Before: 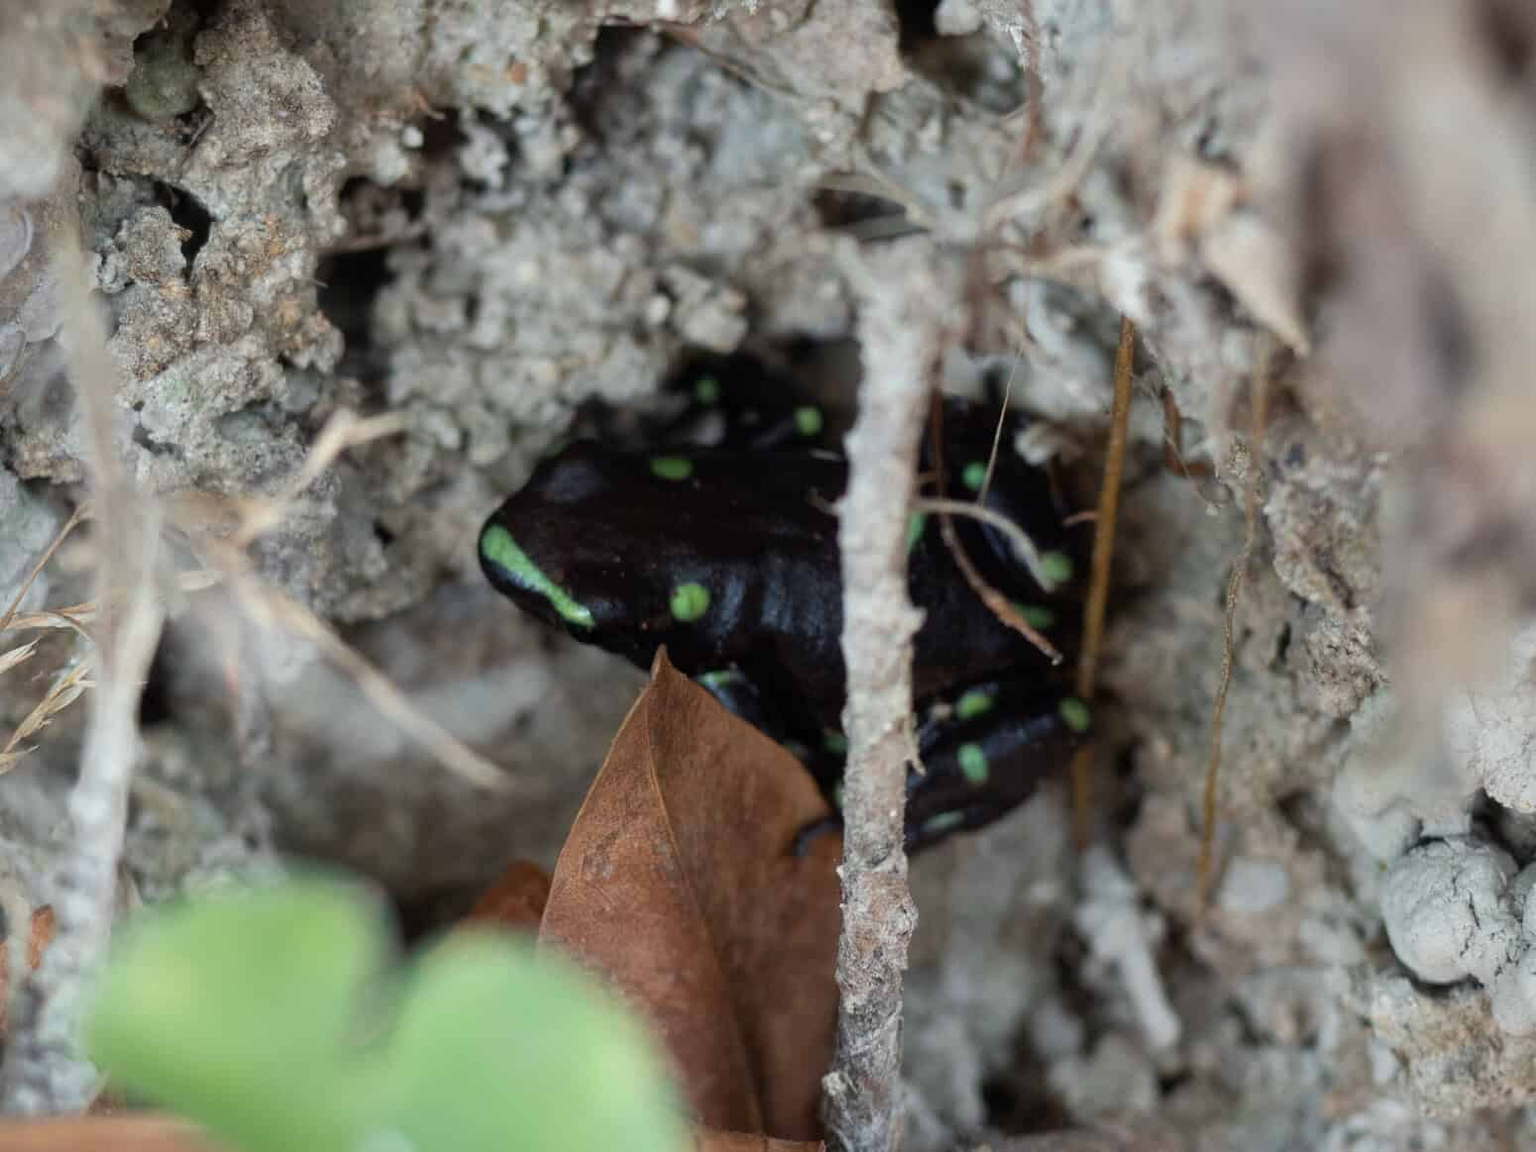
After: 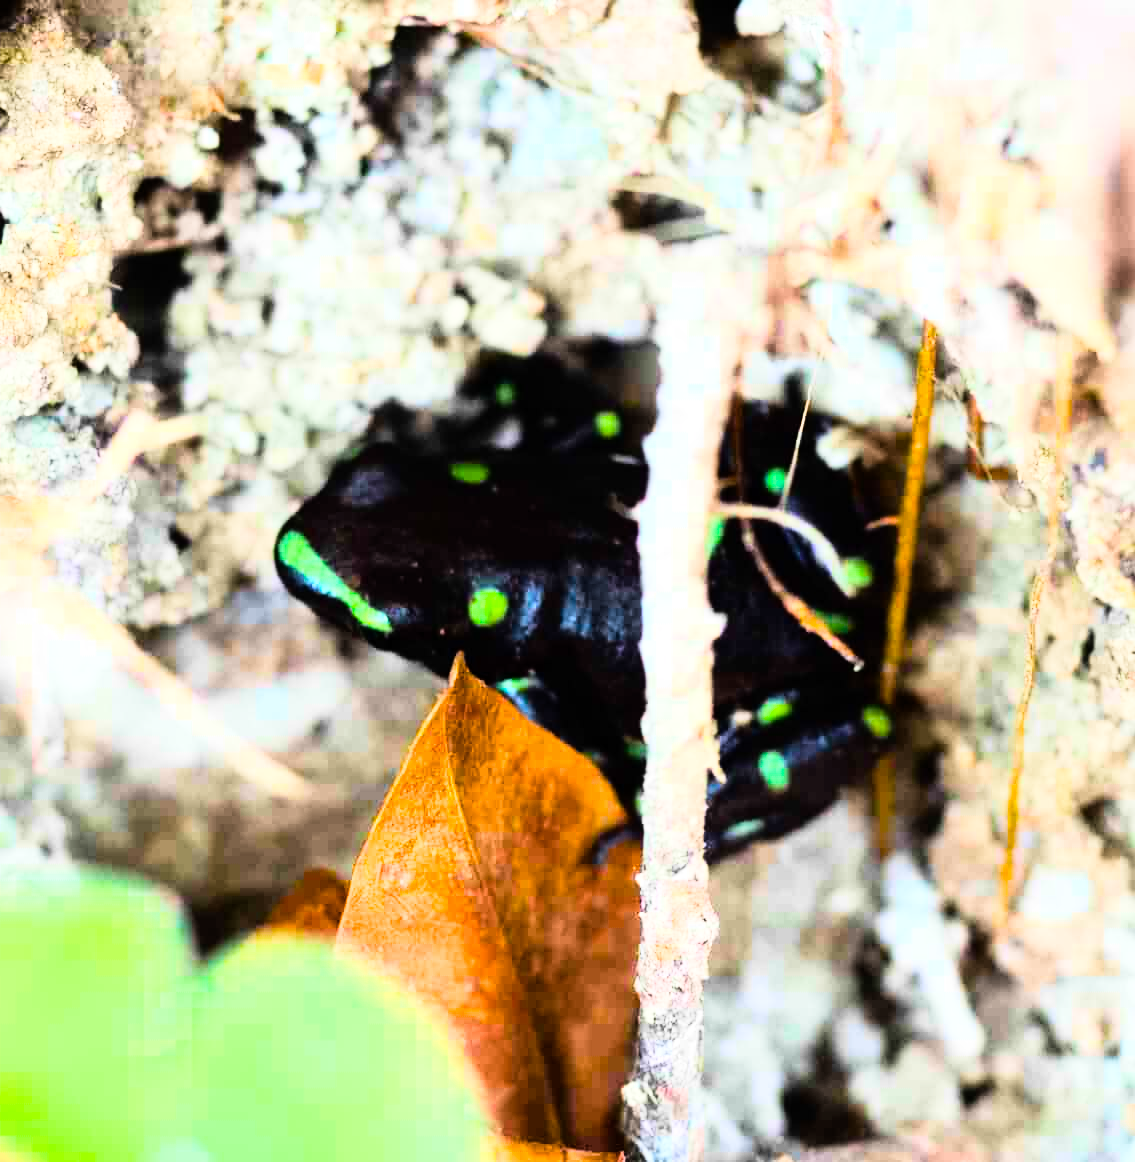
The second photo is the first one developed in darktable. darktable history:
crop: left 13.443%, right 13.31%
rgb curve: curves: ch0 [(0, 0) (0.21, 0.15) (0.24, 0.21) (0.5, 0.75) (0.75, 0.96) (0.89, 0.99) (1, 1)]; ch1 [(0, 0.02) (0.21, 0.13) (0.25, 0.2) (0.5, 0.67) (0.75, 0.9) (0.89, 0.97) (1, 1)]; ch2 [(0, 0.02) (0.21, 0.13) (0.25, 0.2) (0.5, 0.67) (0.75, 0.9) (0.89, 0.97) (1, 1)], compensate middle gray true
exposure: black level correction 0, exposure 0.6 EV, compensate highlight preservation false
color balance rgb: linear chroma grading › shadows 10%, linear chroma grading › highlights 10%, linear chroma grading › global chroma 15%, linear chroma grading › mid-tones 15%, perceptual saturation grading › global saturation 40%, perceptual saturation grading › highlights -25%, perceptual saturation grading › mid-tones 35%, perceptual saturation grading › shadows 35%, perceptual brilliance grading › global brilliance 11.29%, global vibrance 11.29%
